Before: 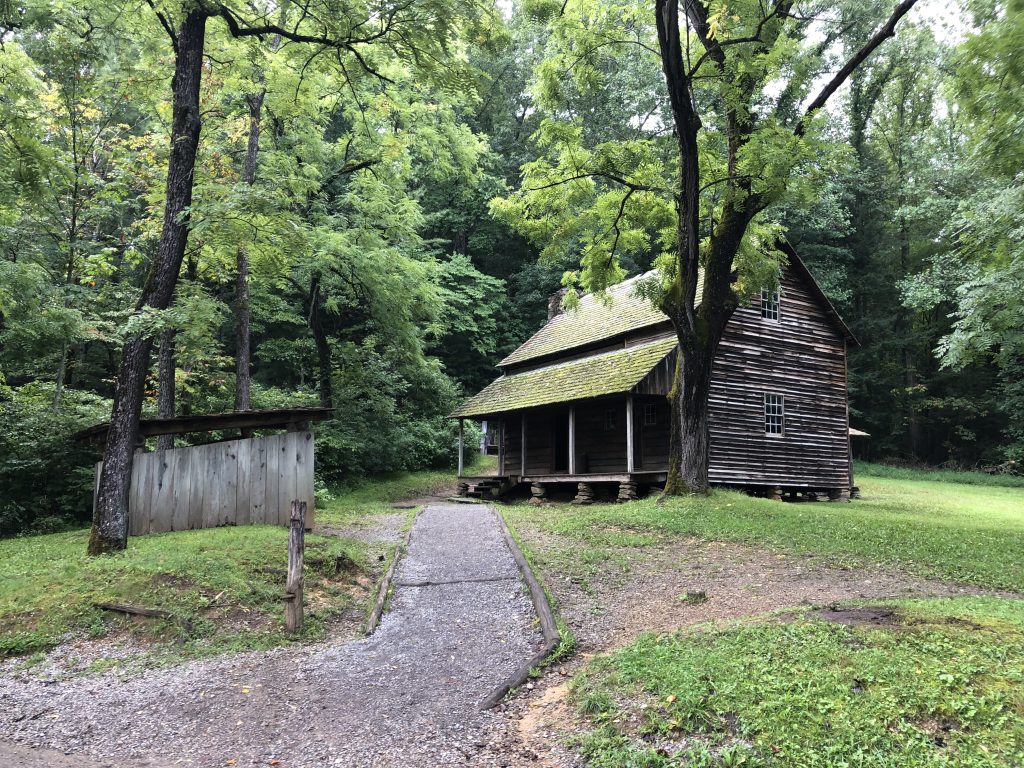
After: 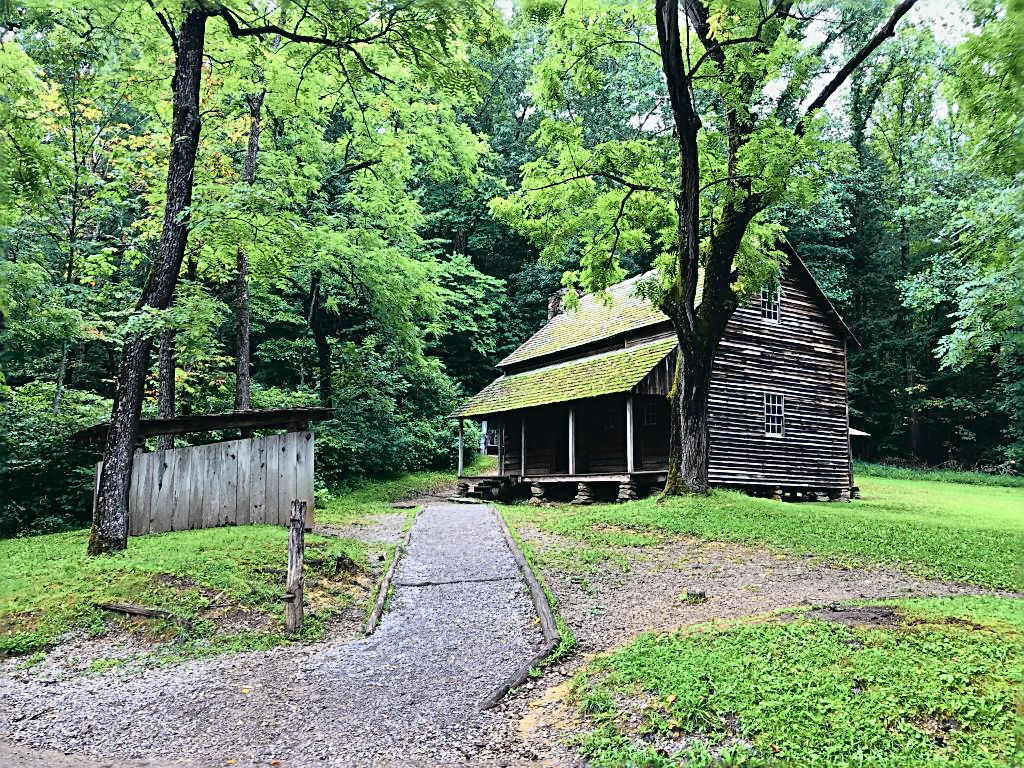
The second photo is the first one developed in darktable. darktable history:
tone curve: curves: ch0 [(0, 0.022) (0.114, 0.088) (0.282, 0.316) (0.446, 0.511) (0.613, 0.693) (0.786, 0.843) (0.999, 0.949)]; ch1 [(0, 0) (0.395, 0.343) (0.463, 0.427) (0.486, 0.474) (0.503, 0.5) (0.535, 0.522) (0.555, 0.546) (0.594, 0.614) (0.755, 0.793) (1, 1)]; ch2 [(0, 0) (0.369, 0.388) (0.449, 0.431) (0.501, 0.5) (0.528, 0.517) (0.561, 0.598) (0.697, 0.721) (1, 1)], color space Lab, independent channels, preserve colors none
sharpen: radius 2.827, amount 0.702
shadows and highlights: shadows 11.5, white point adjustment 1.22, soften with gaussian
